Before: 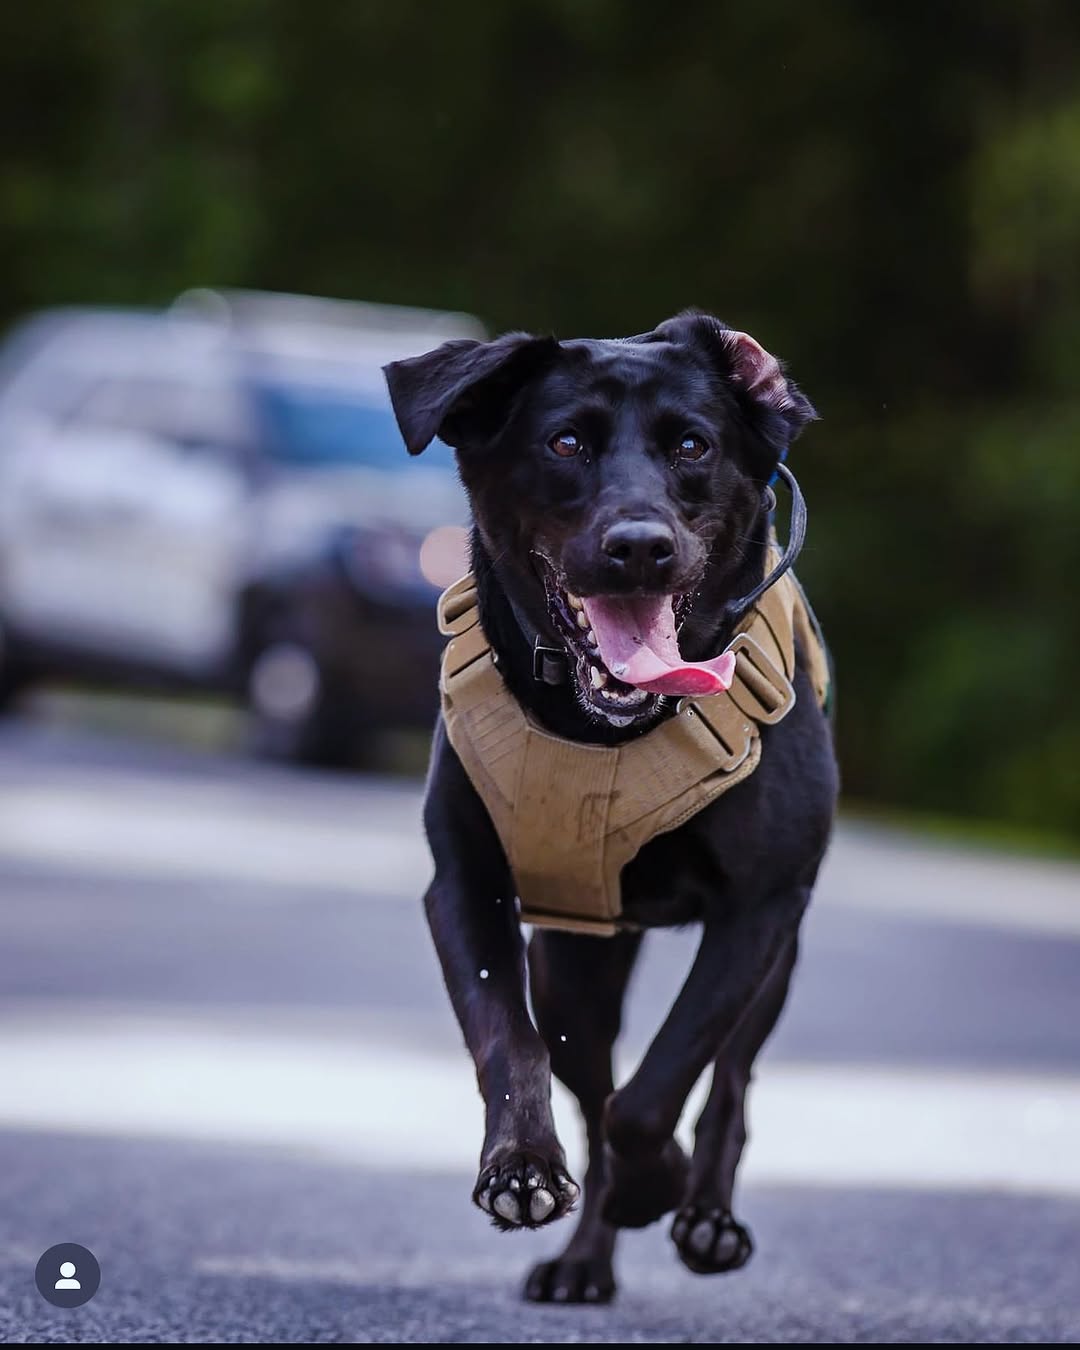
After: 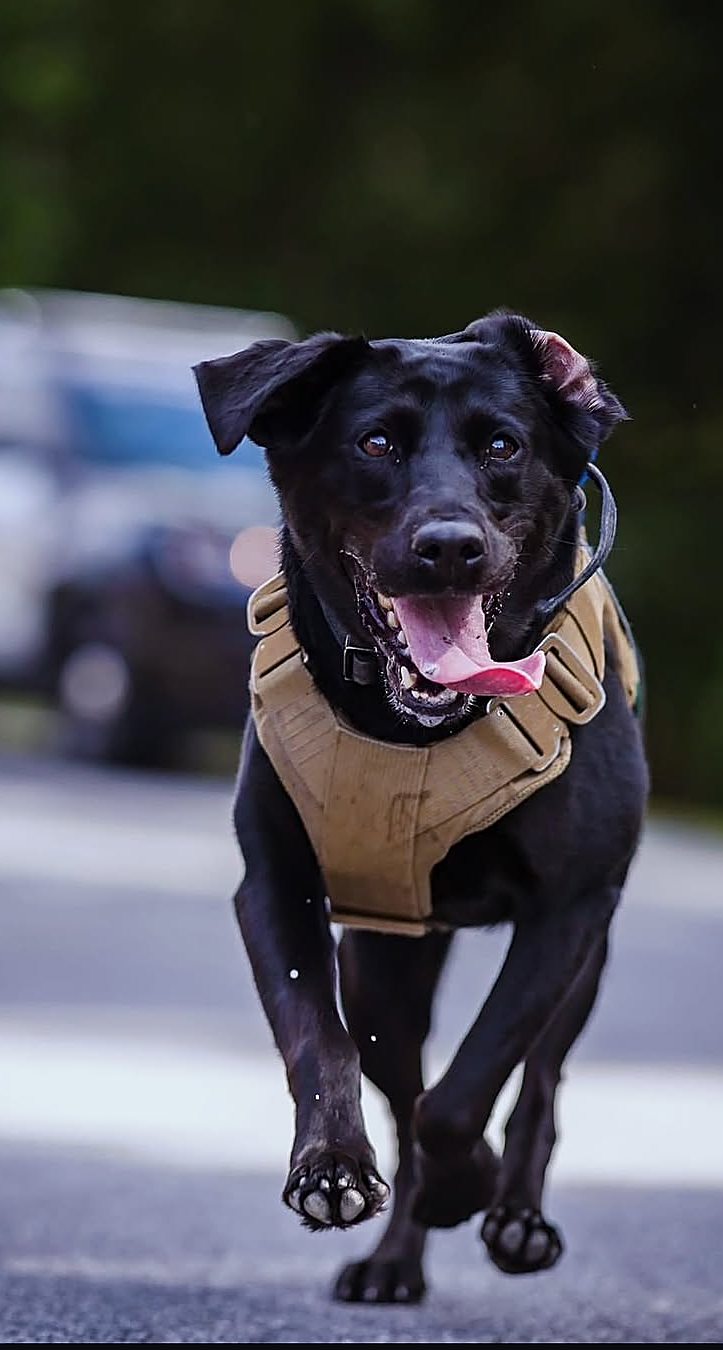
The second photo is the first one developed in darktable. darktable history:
sharpen: on, module defaults
crop and rotate: left 17.607%, right 15.357%
